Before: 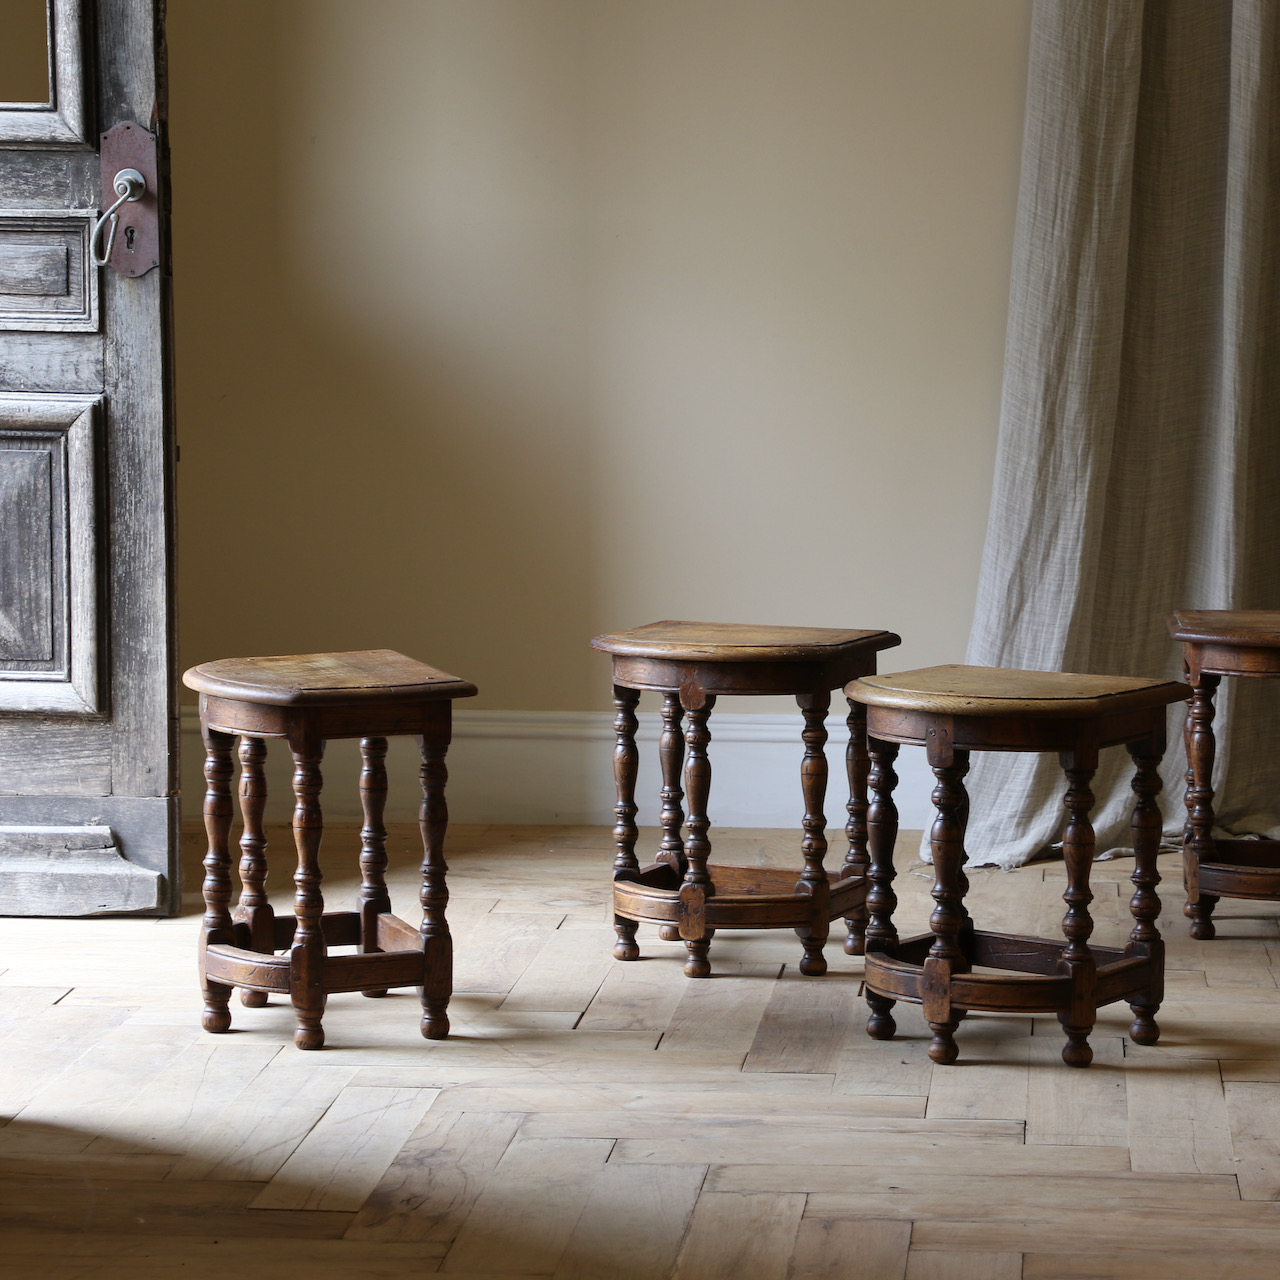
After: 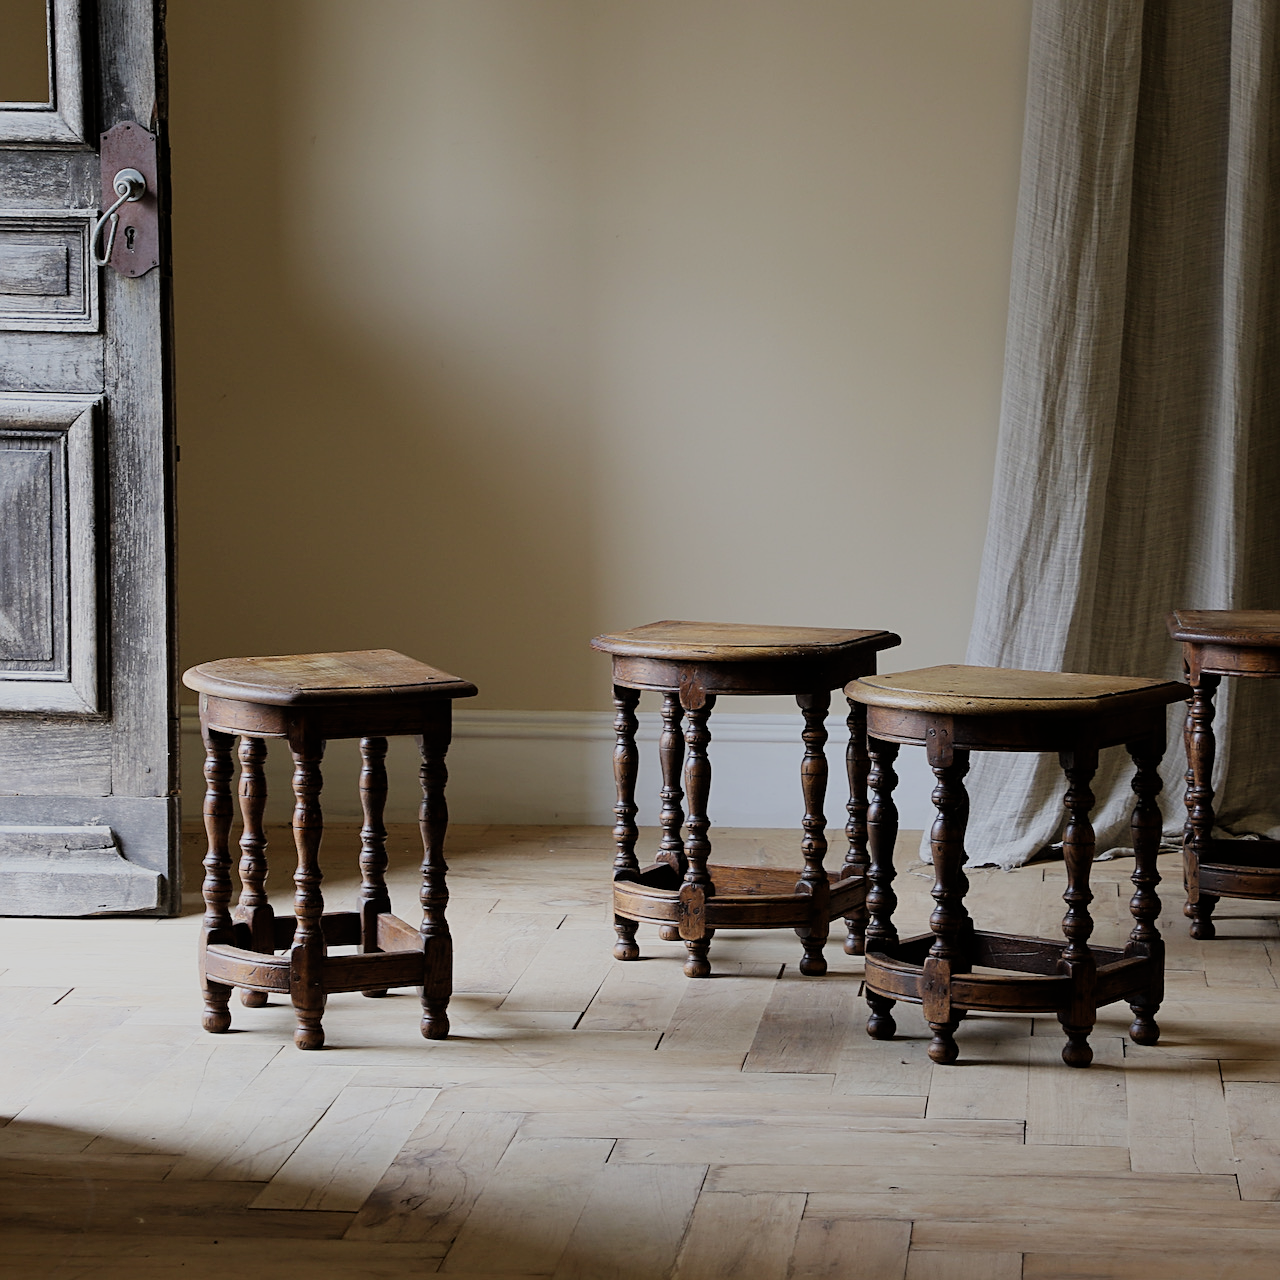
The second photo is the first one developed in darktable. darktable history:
sharpen: on, module defaults
filmic rgb: black relative exposure -7.32 EV, white relative exposure 5.09 EV, hardness 3.2
